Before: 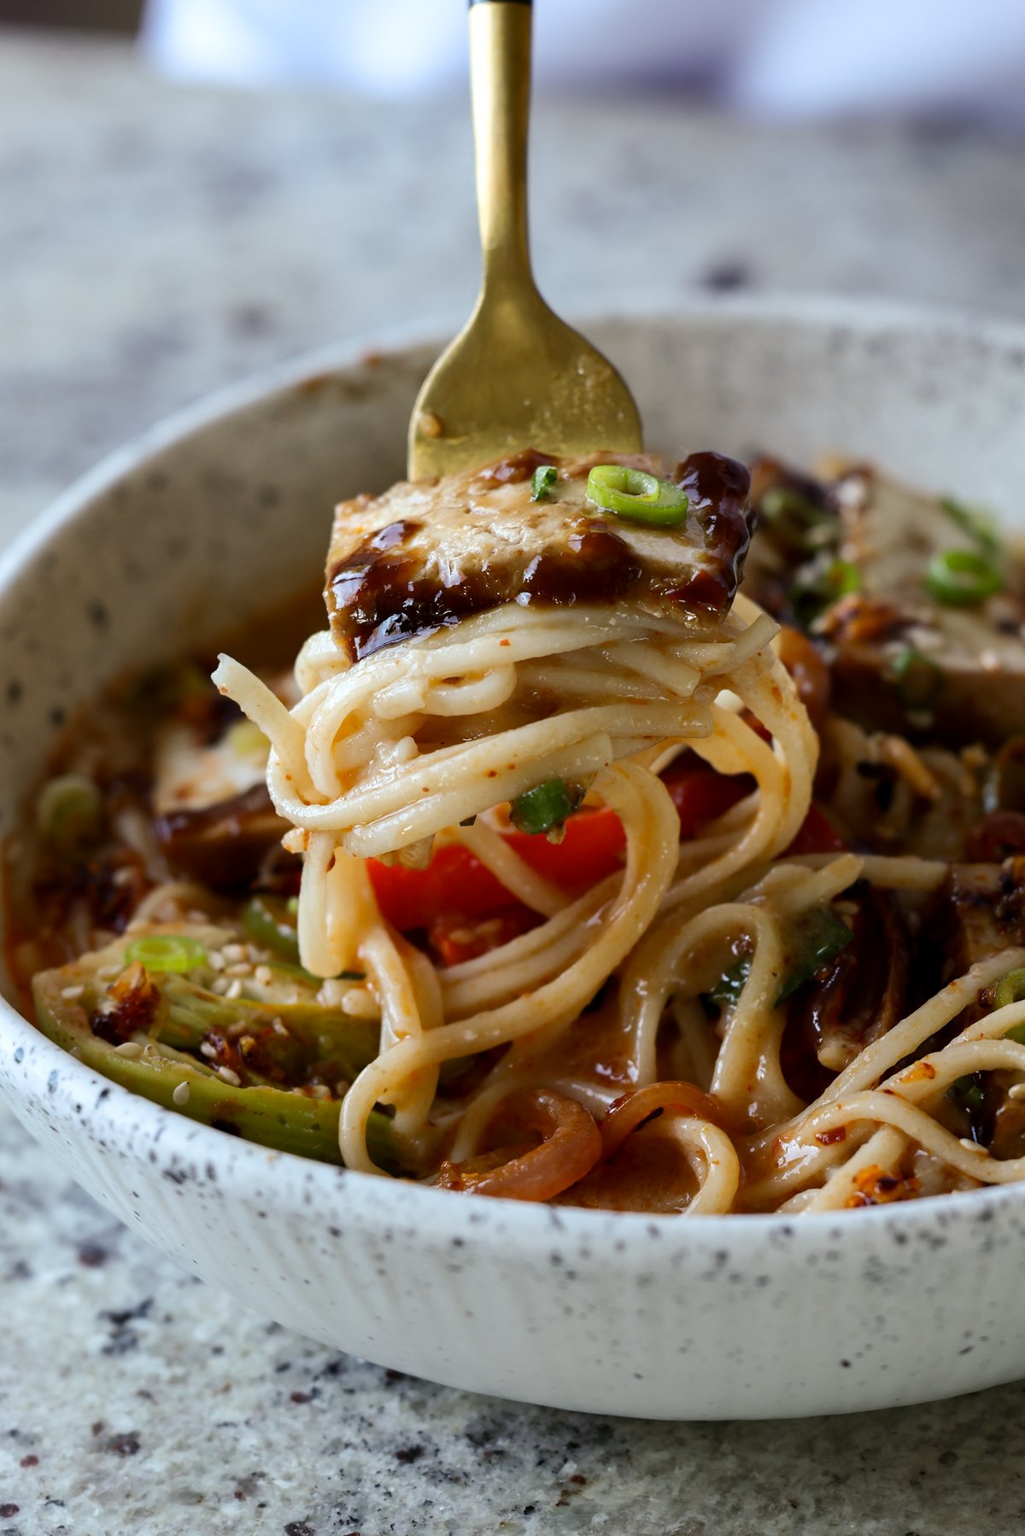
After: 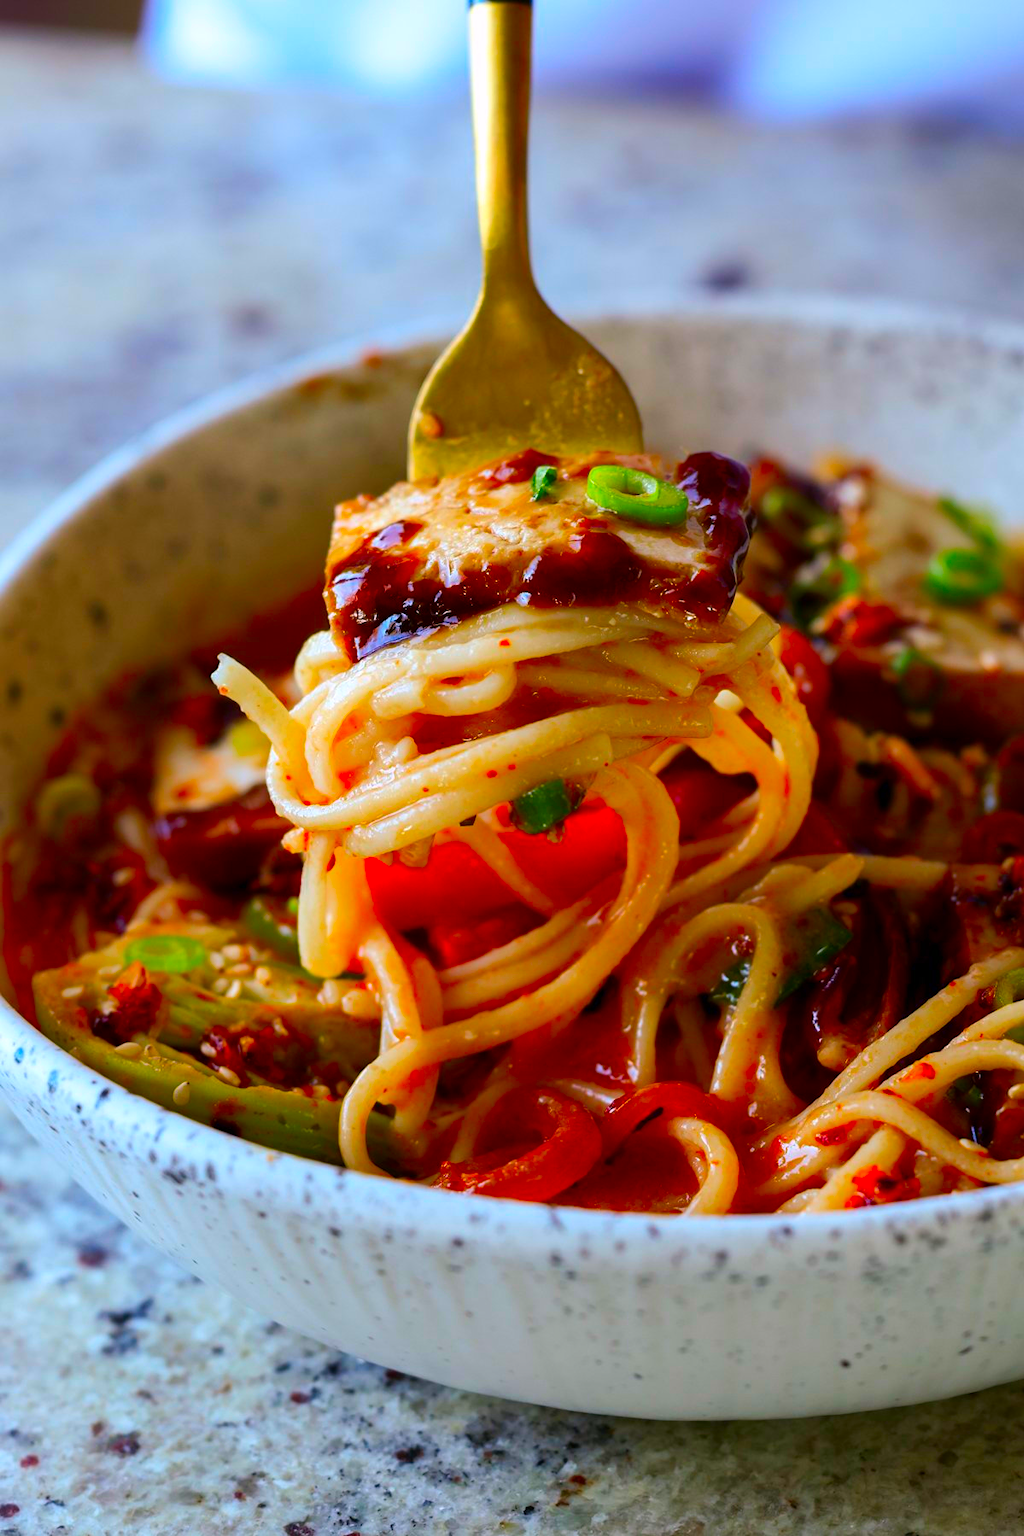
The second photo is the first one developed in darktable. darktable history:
color correction: highlights a* 1.65, highlights b* -1.76, saturation 2.5
